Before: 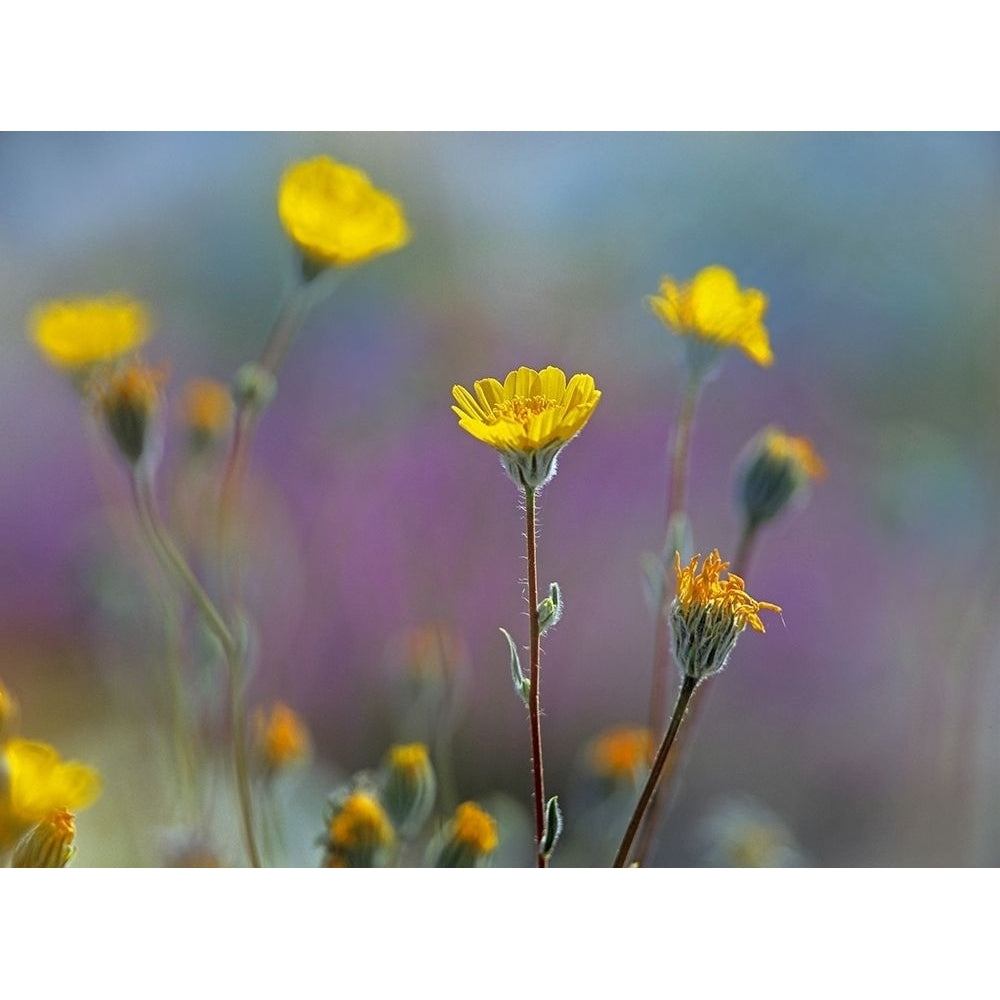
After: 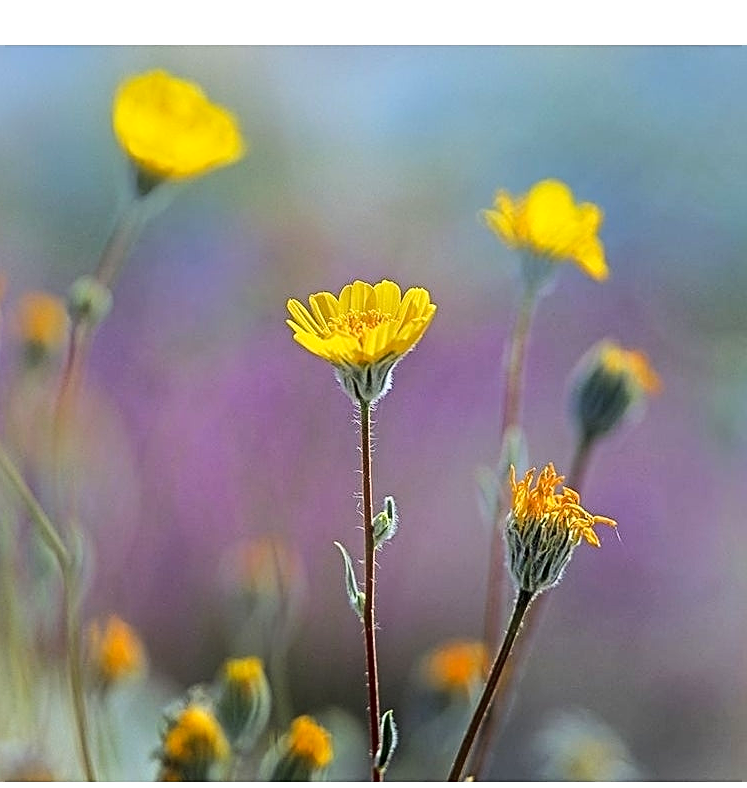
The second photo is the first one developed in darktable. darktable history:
crop: left 16.561%, top 8.689%, right 8.681%, bottom 12.462%
tone curve: curves: ch0 [(0, 0) (0.003, 0.005) (0.011, 0.013) (0.025, 0.027) (0.044, 0.044) (0.069, 0.06) (0.1, 0.081) (0.136, 0.114) (0.177, 0.16) (0.224, 0.211) (0.277, 0.277) (0.335, 0.354) (0.399, 0.435) (0.468, 0.538) (0.543, 0.626) (0.623, 0.708) (0.709, 0.789) (0.801, 0.867) (0.898, 0.935) (1, 1)], color space Lab, linked channels, preserve colors none
sharpen: on, module defaults
